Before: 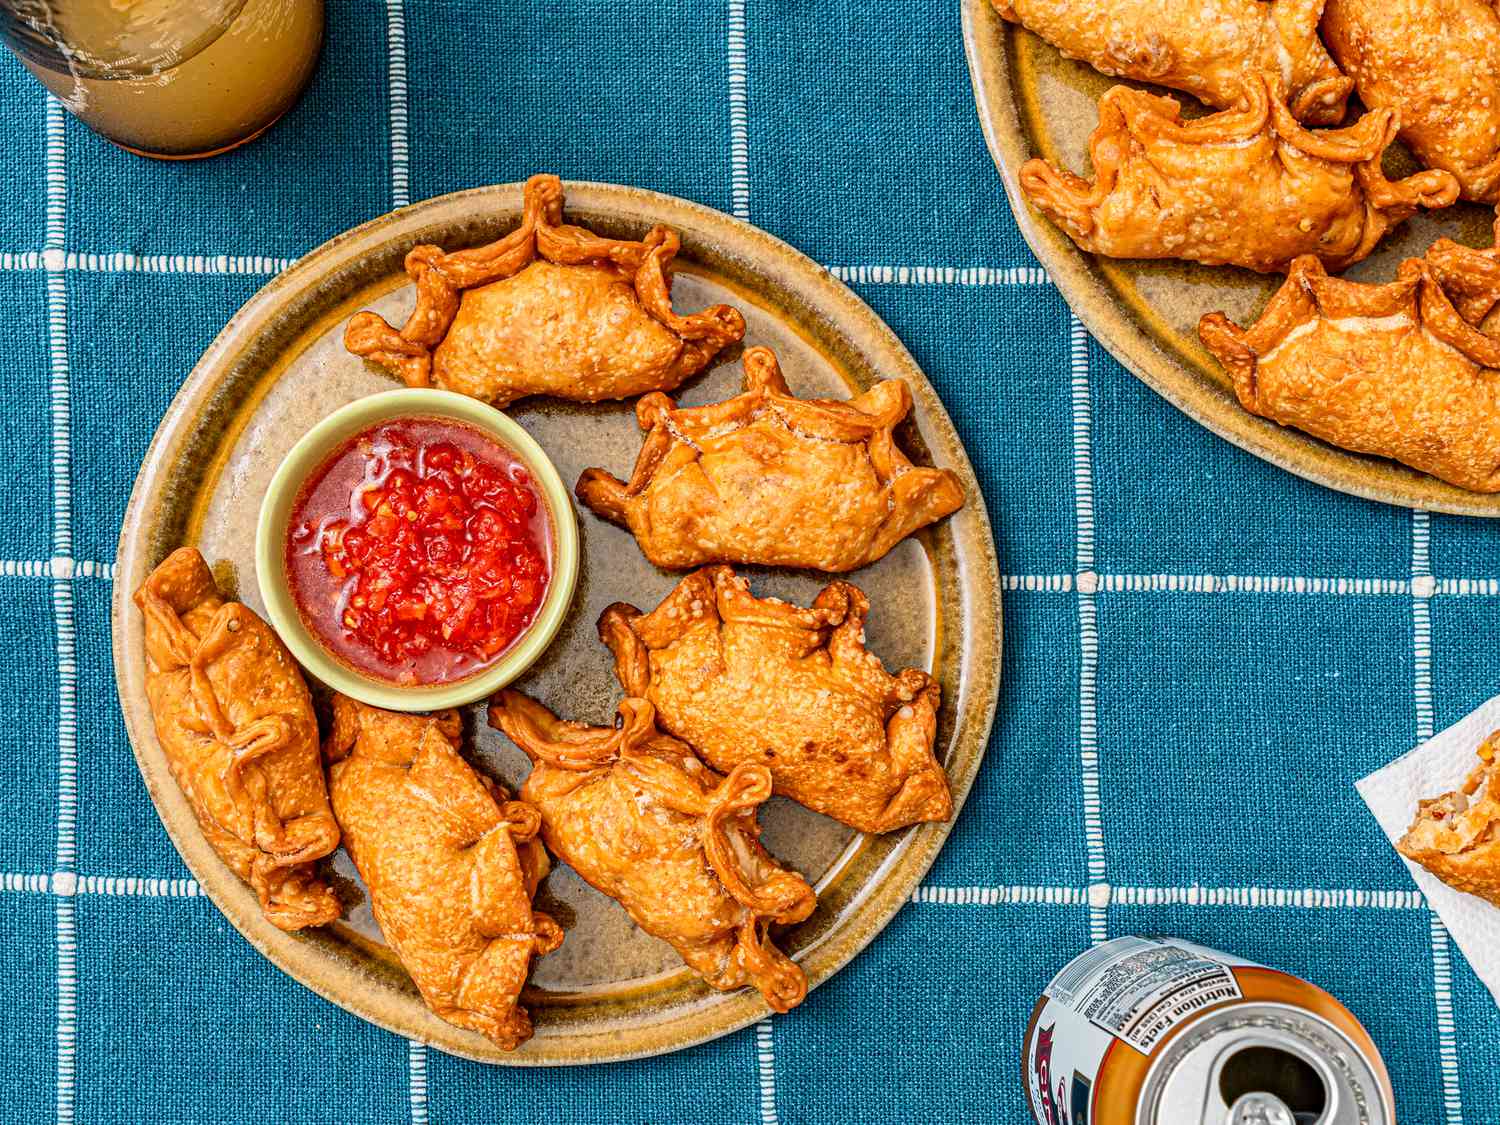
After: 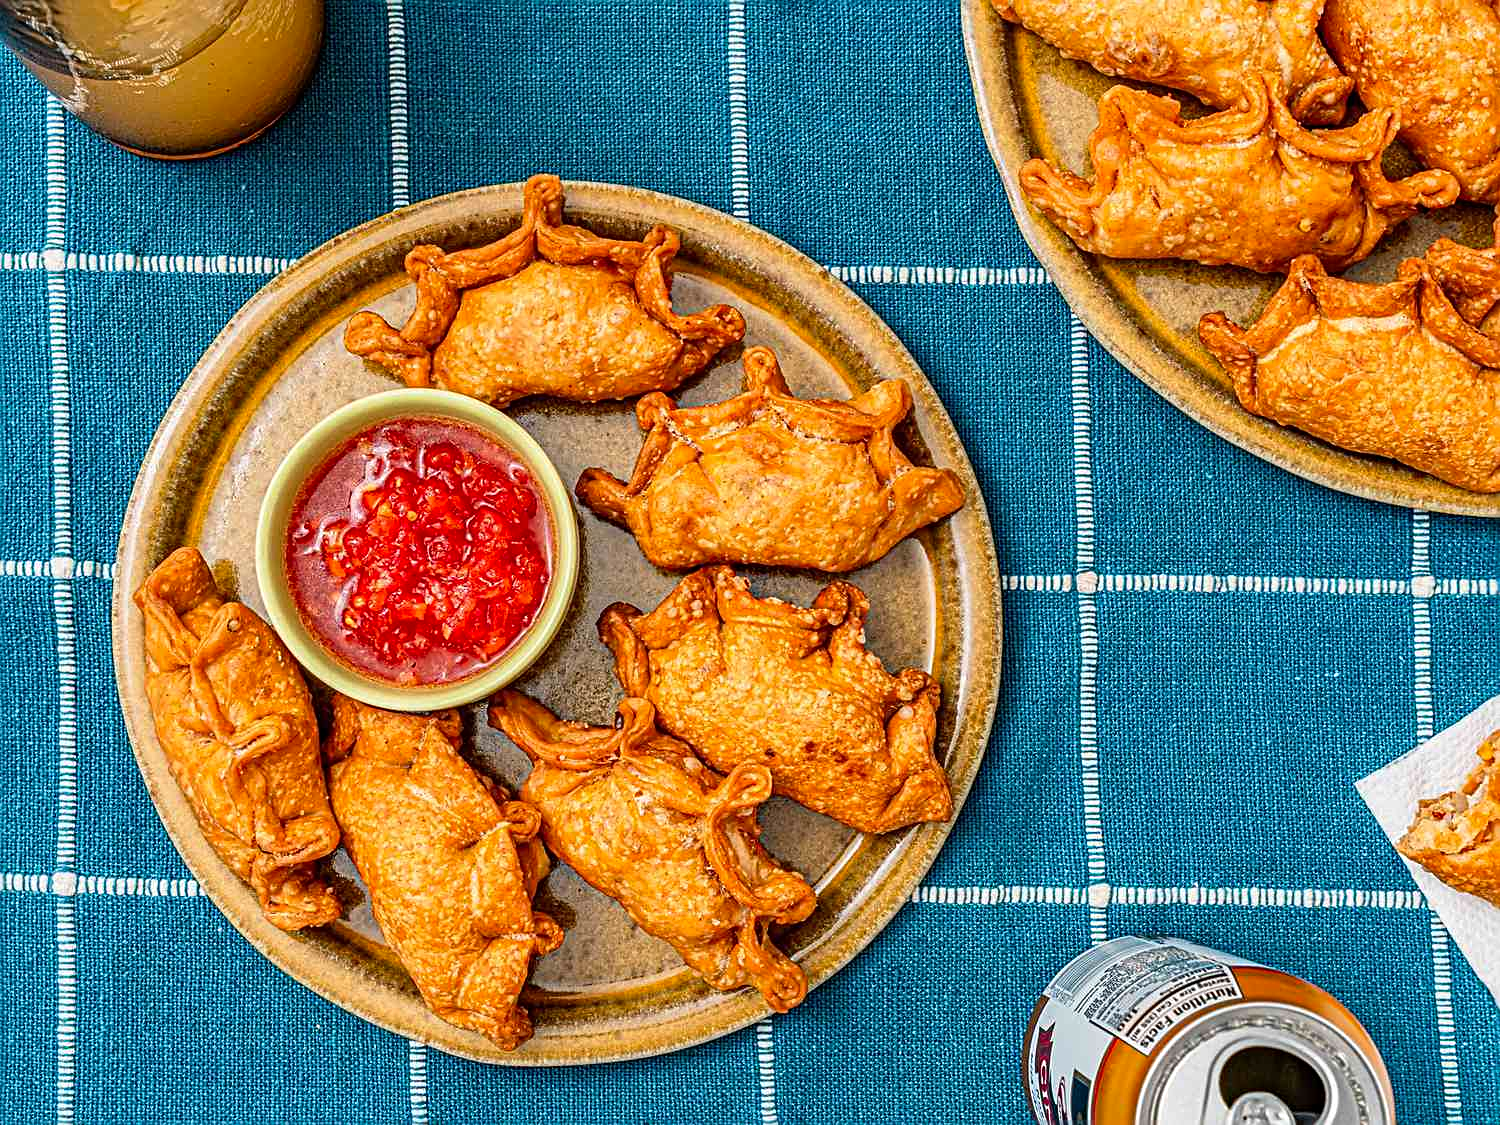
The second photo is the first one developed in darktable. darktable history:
sharpen: on, module defaults
contrast brightness saturation: saturation 0.097
exposure: exposure -0.004 EV, compensate highlight preservation false
